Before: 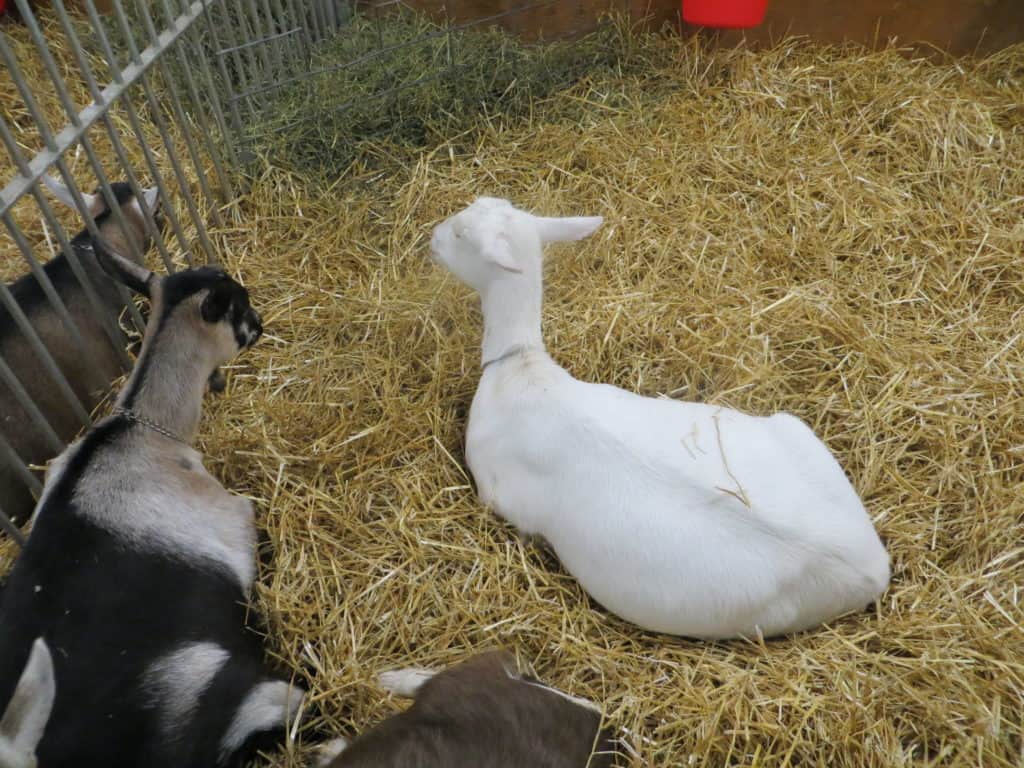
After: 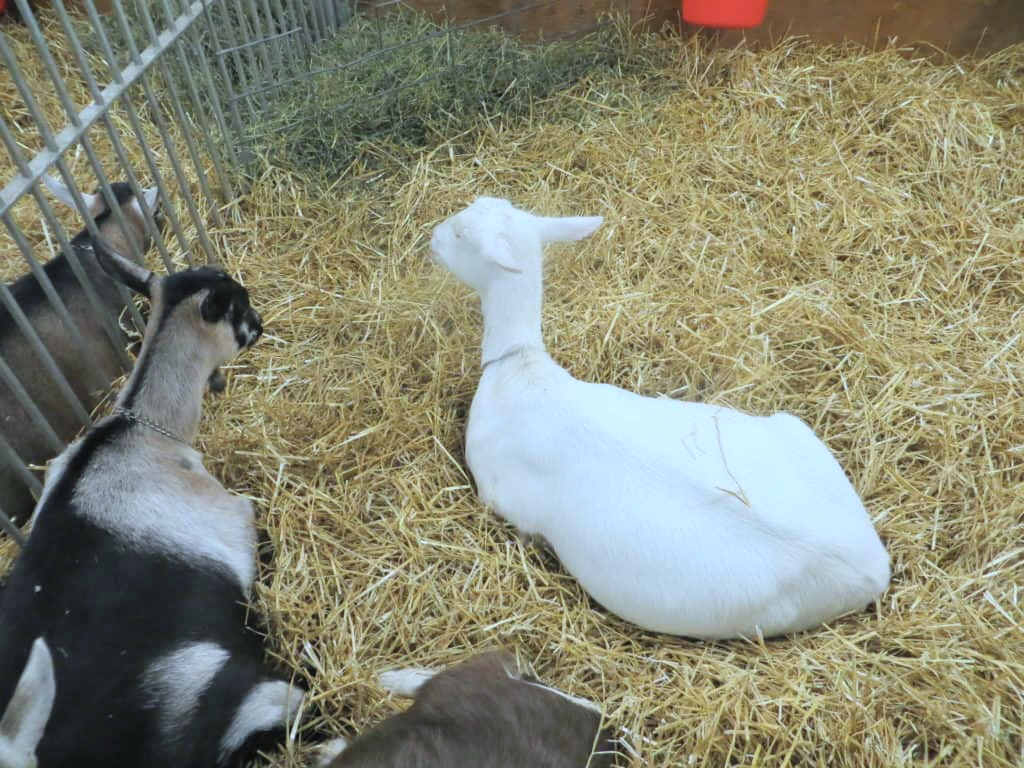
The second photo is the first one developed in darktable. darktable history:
contrast brightness saturation: contrast 0.14, brightness 0.21
color calibration: illuminant F (fluorescent), F source F9 (Cool White Deluxe 4150 K) – high CRI, x 0.374, y 0.373, temperature 4158.34 K
